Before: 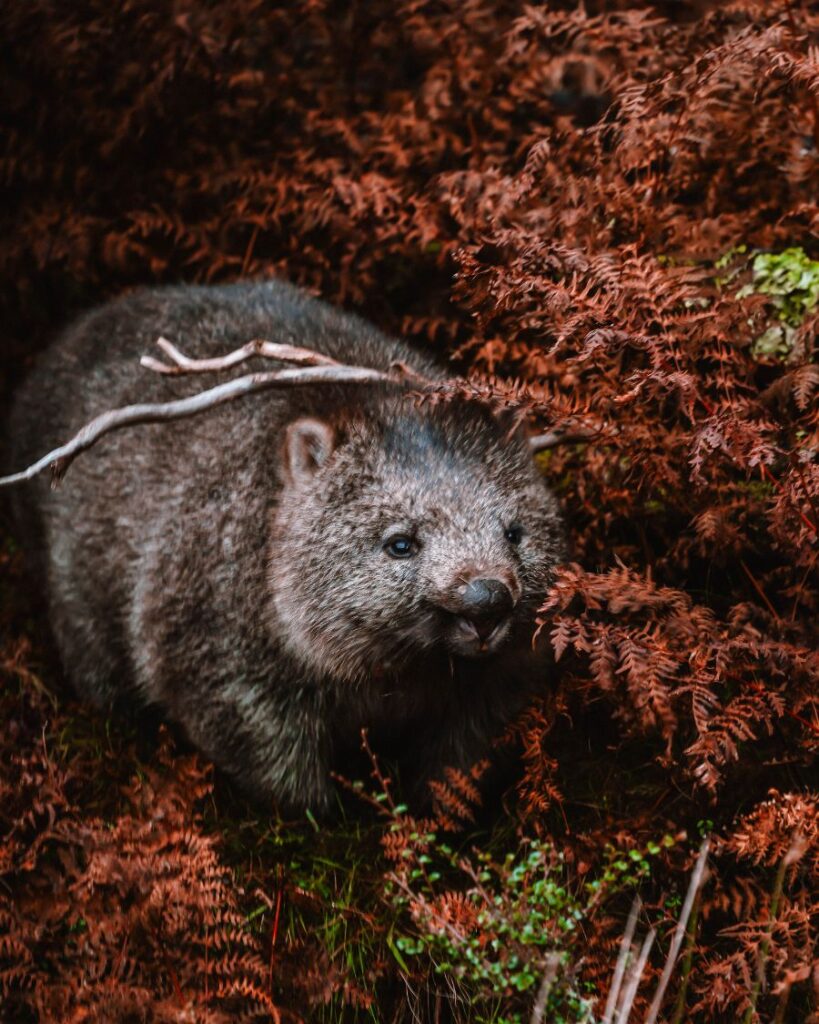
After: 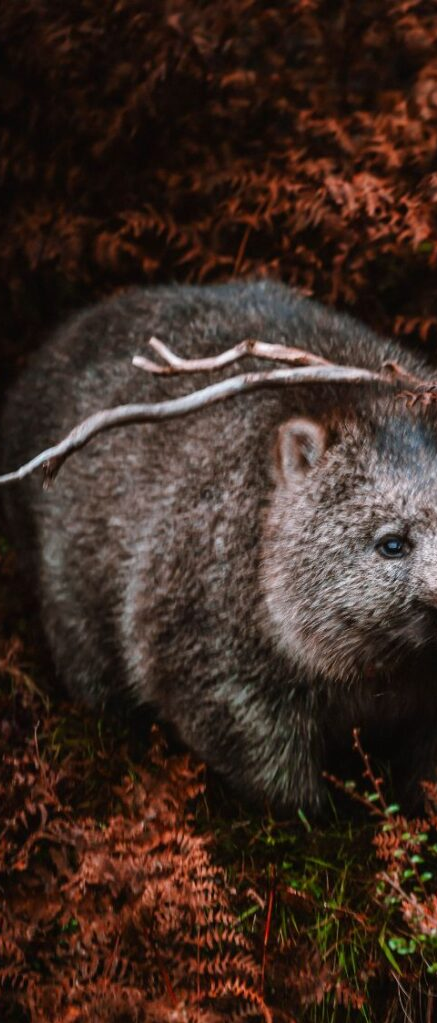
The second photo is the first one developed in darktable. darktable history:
crop: left 1.045%, right 45.504%, bottom 0.087%
